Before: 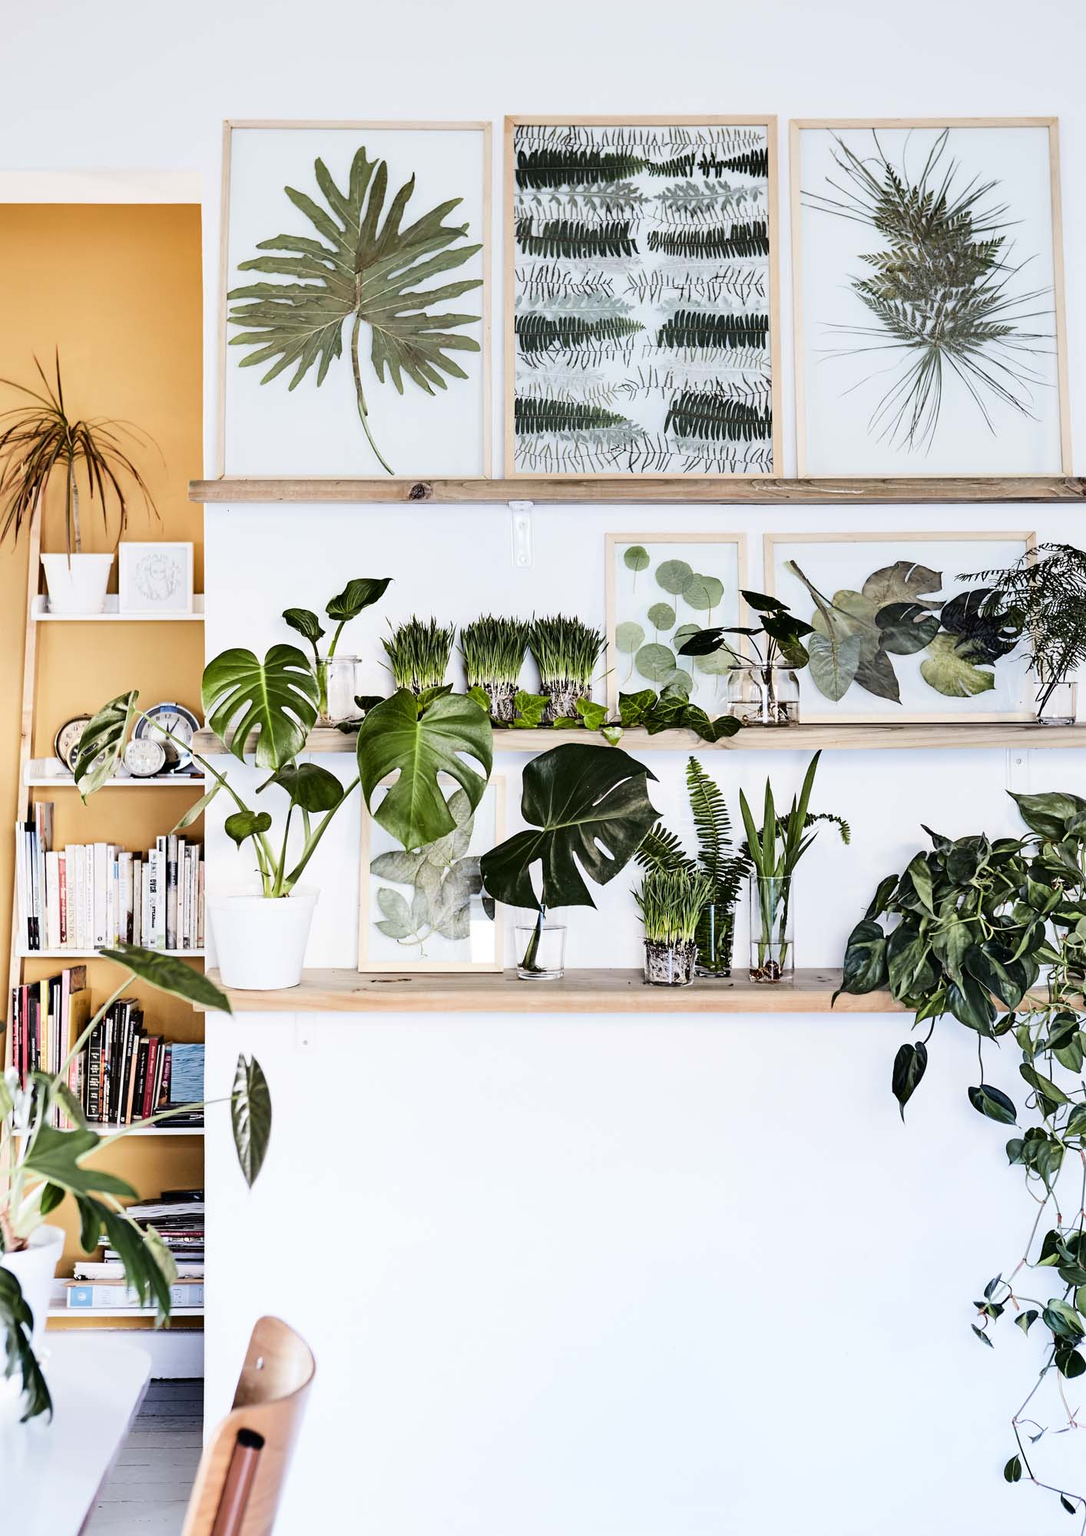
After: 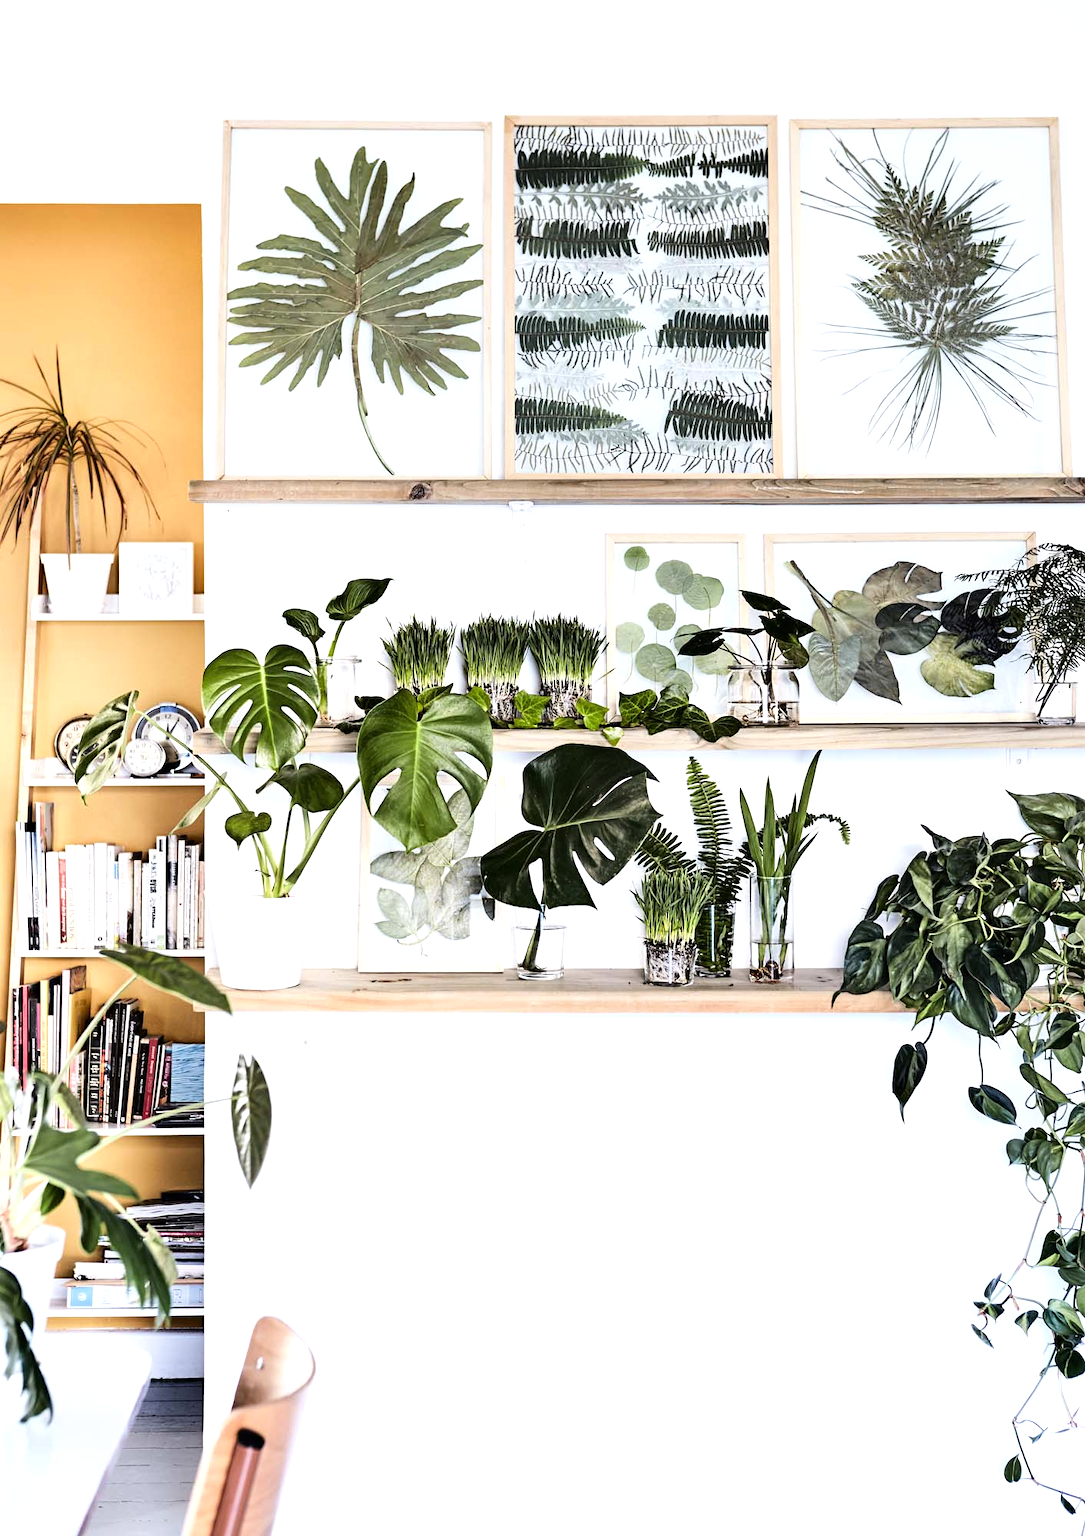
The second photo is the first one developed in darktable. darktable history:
tone equalizer: -8 EV -0.411 EV, -7 EV -0.378 EV, -6 EV -0.362 EV, -5 EV -0.207 EV, -3 EV 0.201 EV, -2 EV 0.319 EV, -1 EV 0.398 EV, +0 EV 0.425 EV
color correction: highlights b* 0.06
